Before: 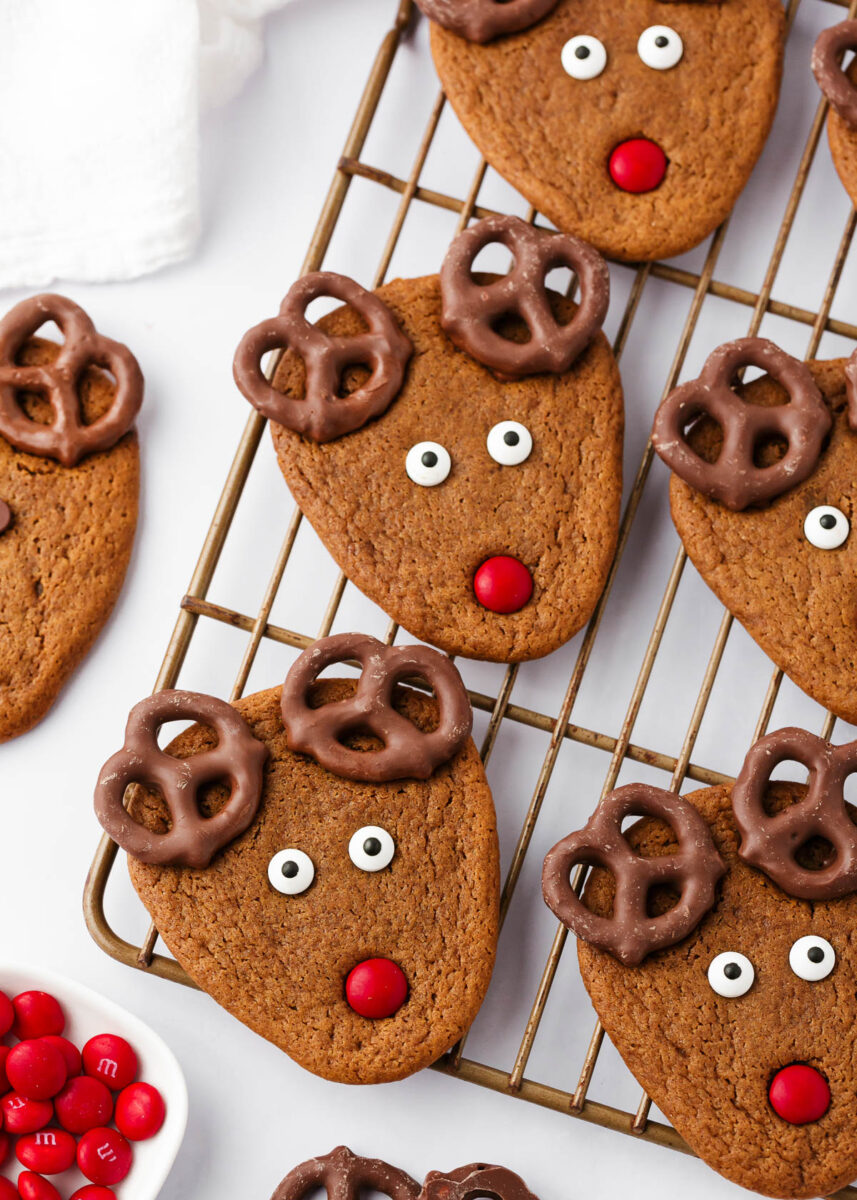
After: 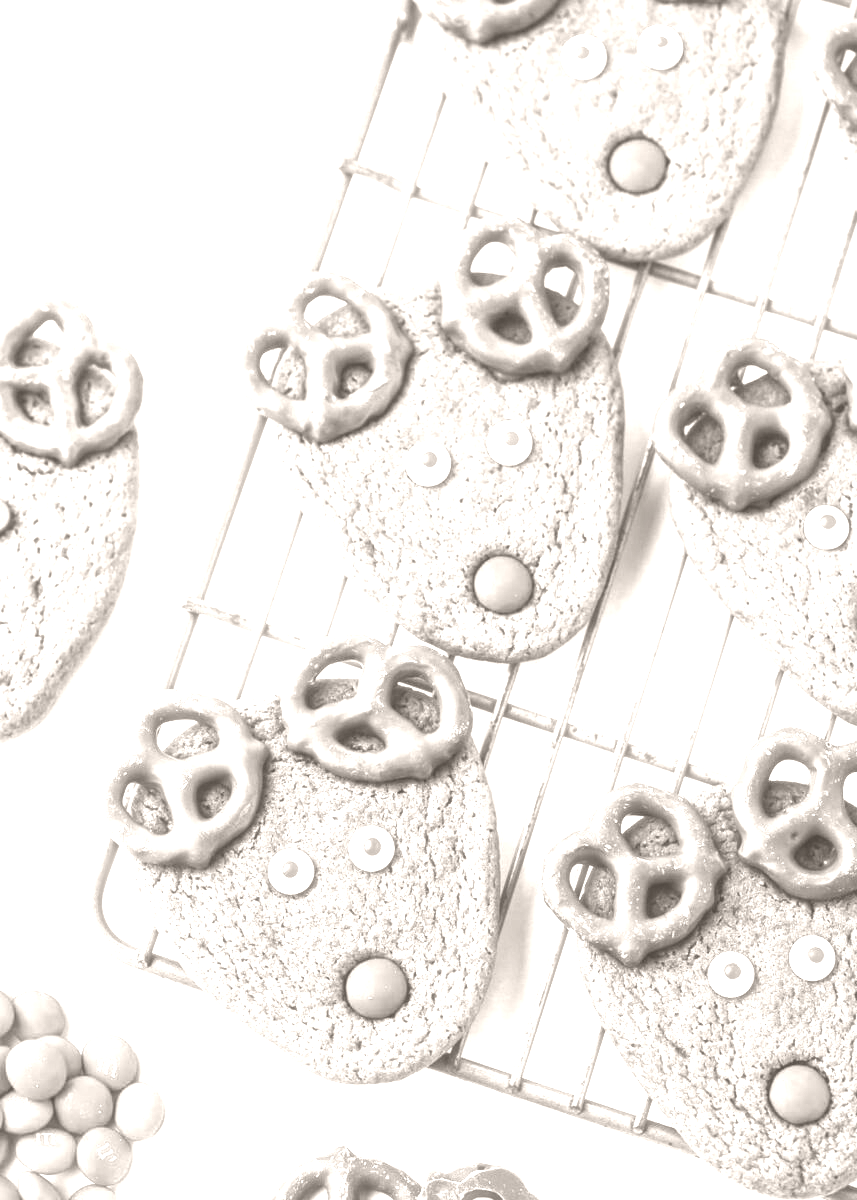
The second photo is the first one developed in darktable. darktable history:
colorize: hue 34.49°, saturation 35.33%, source mix 100%, lightness 55%, version 1
haze removal: strength -0.1, adaptive false
local contrast: detail 130%
exposure: black level correction 0, exposure 1.2 EV, compensate highlight preservation false
